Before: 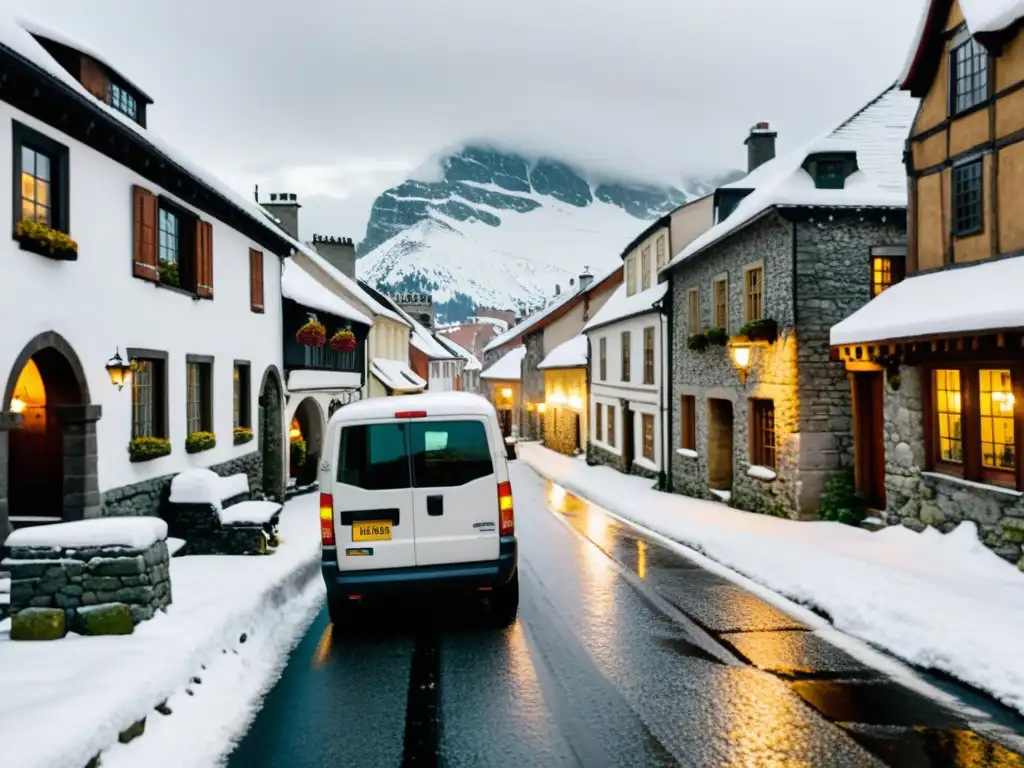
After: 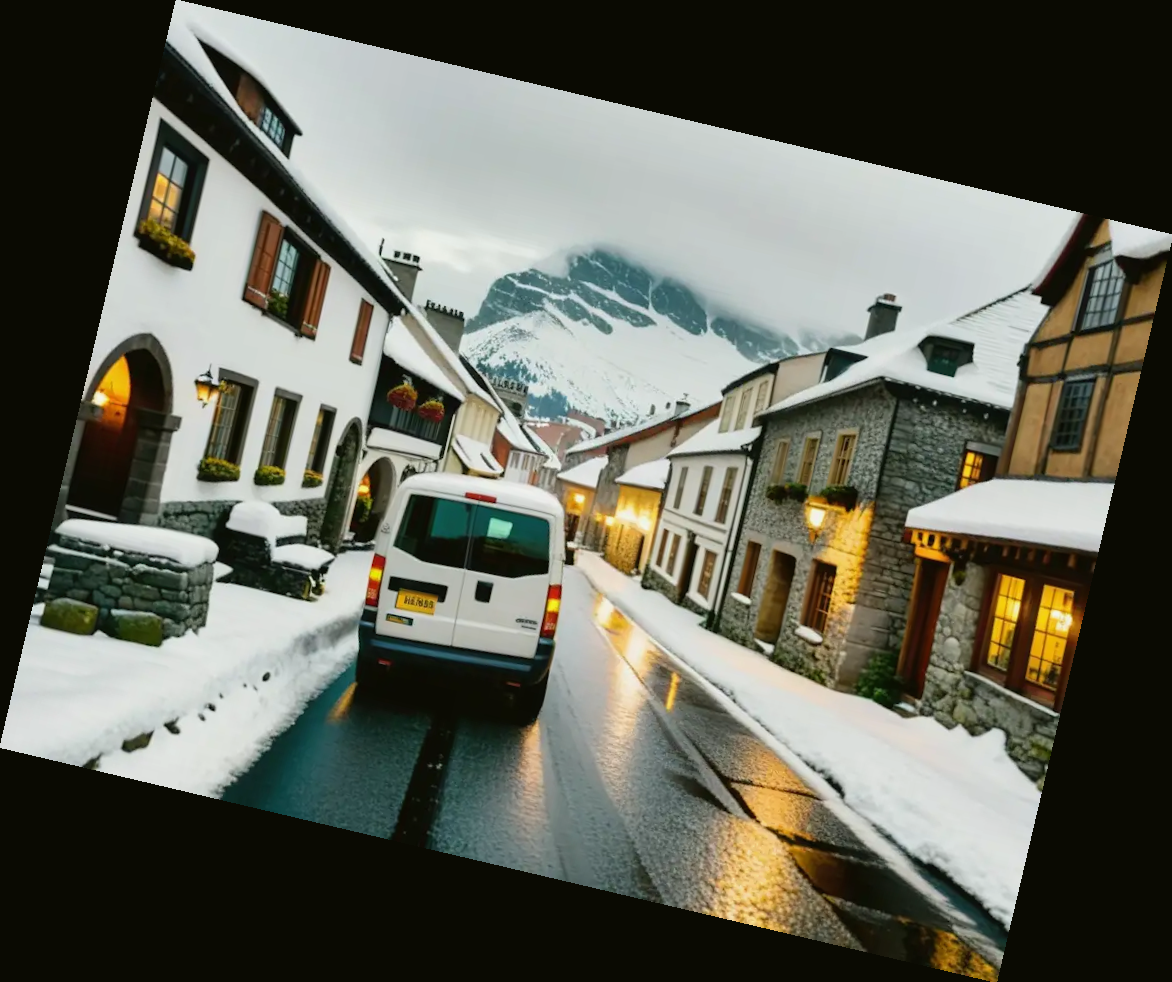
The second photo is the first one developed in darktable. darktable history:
color balance: mode lift, gamma, gain (sRGB), lift [1.04, 1, 1, 0.97], gamma [1.01, 1, 1, 0.97], gain [0.96, 1, 1, 0.97]
rotate and perspective: rotation 13.27°, automatic cropping off
